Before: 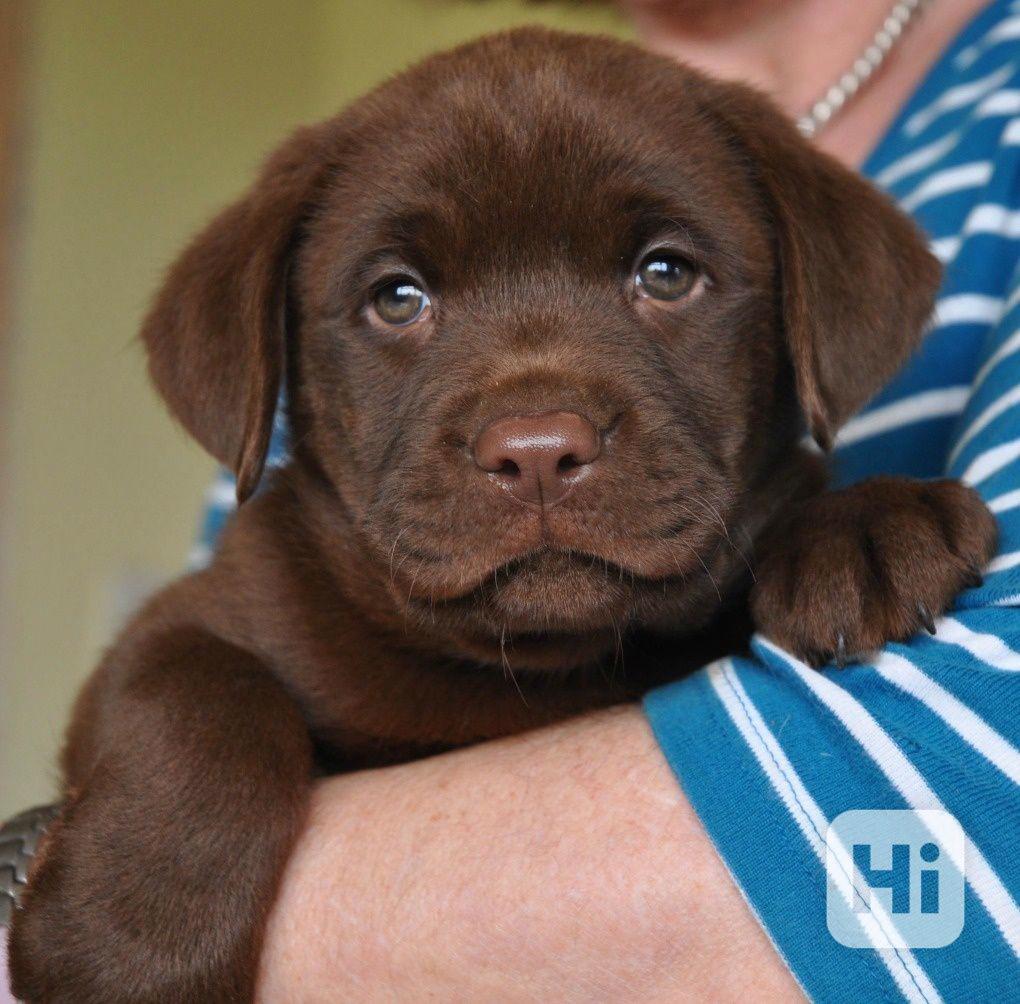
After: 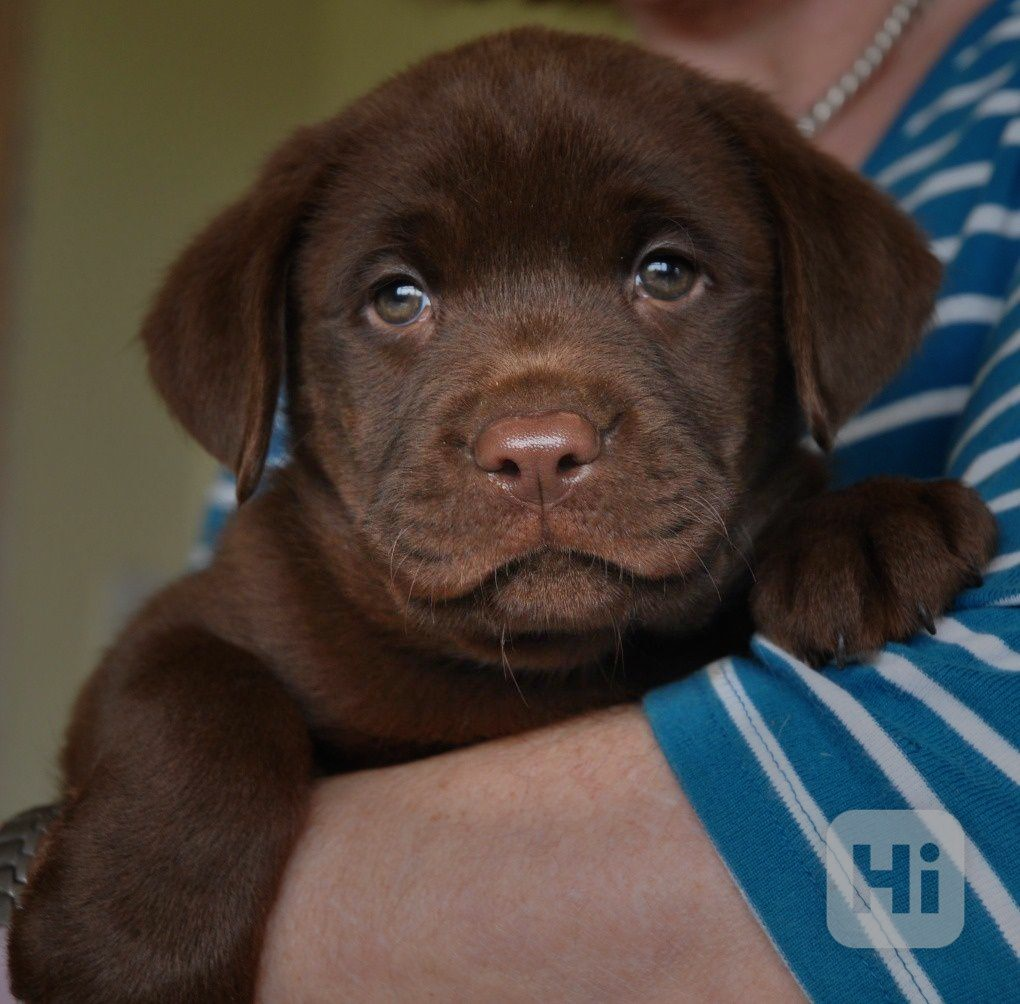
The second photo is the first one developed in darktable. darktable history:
vignetting: fall-off start 31.43%, fall-off radius 33.32%, brightness -0.601, saturation -0.002, unbound false
